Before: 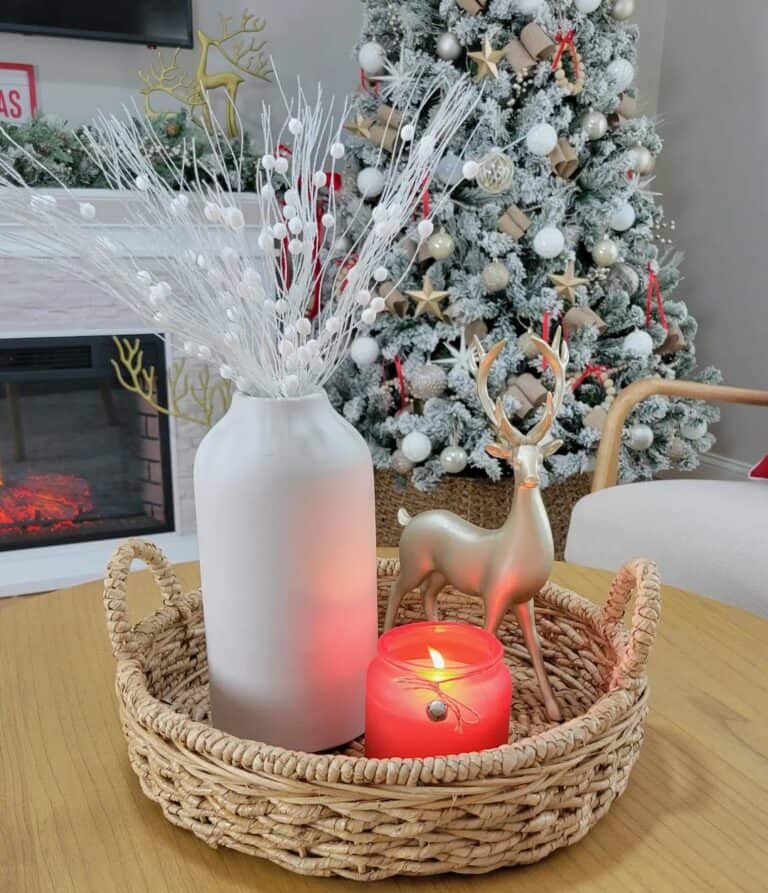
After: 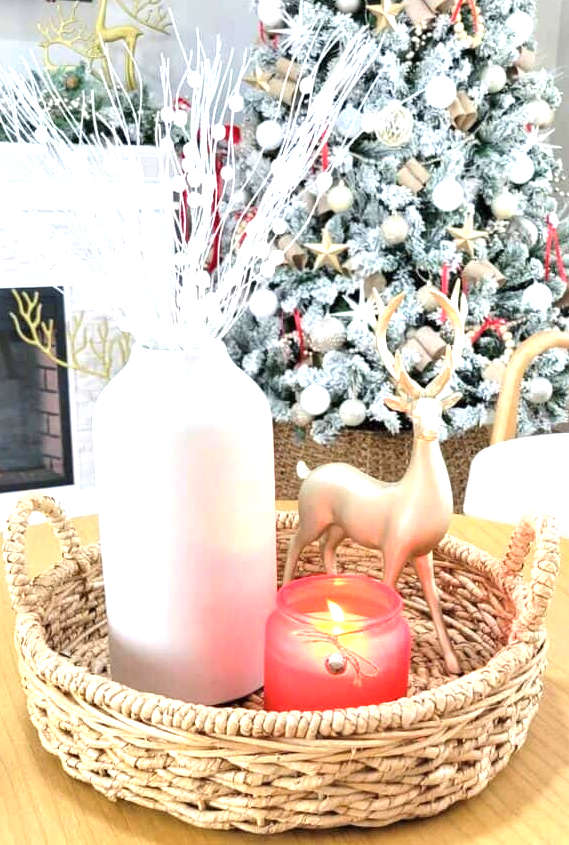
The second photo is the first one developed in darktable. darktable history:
crop and rotate: left 13.202%, top 5.285%, right 12.587%
exposure: black level correction 0, exposure 1.363 EV, compensate exposure bias true, compensate highlight preservation false
